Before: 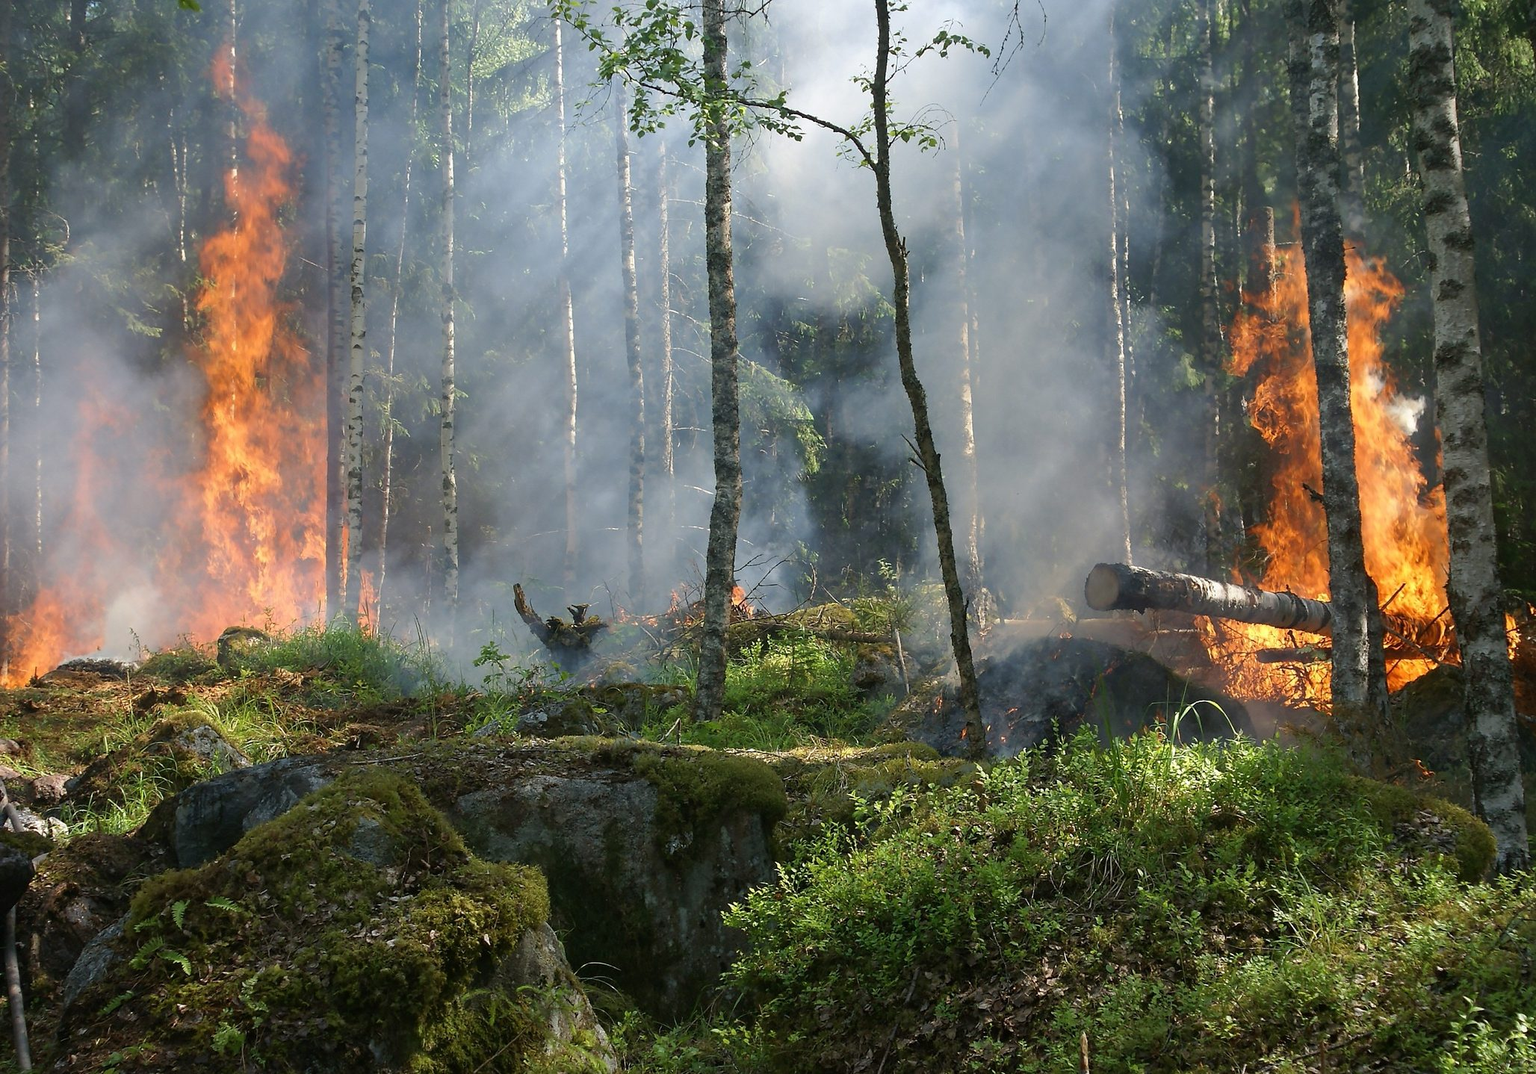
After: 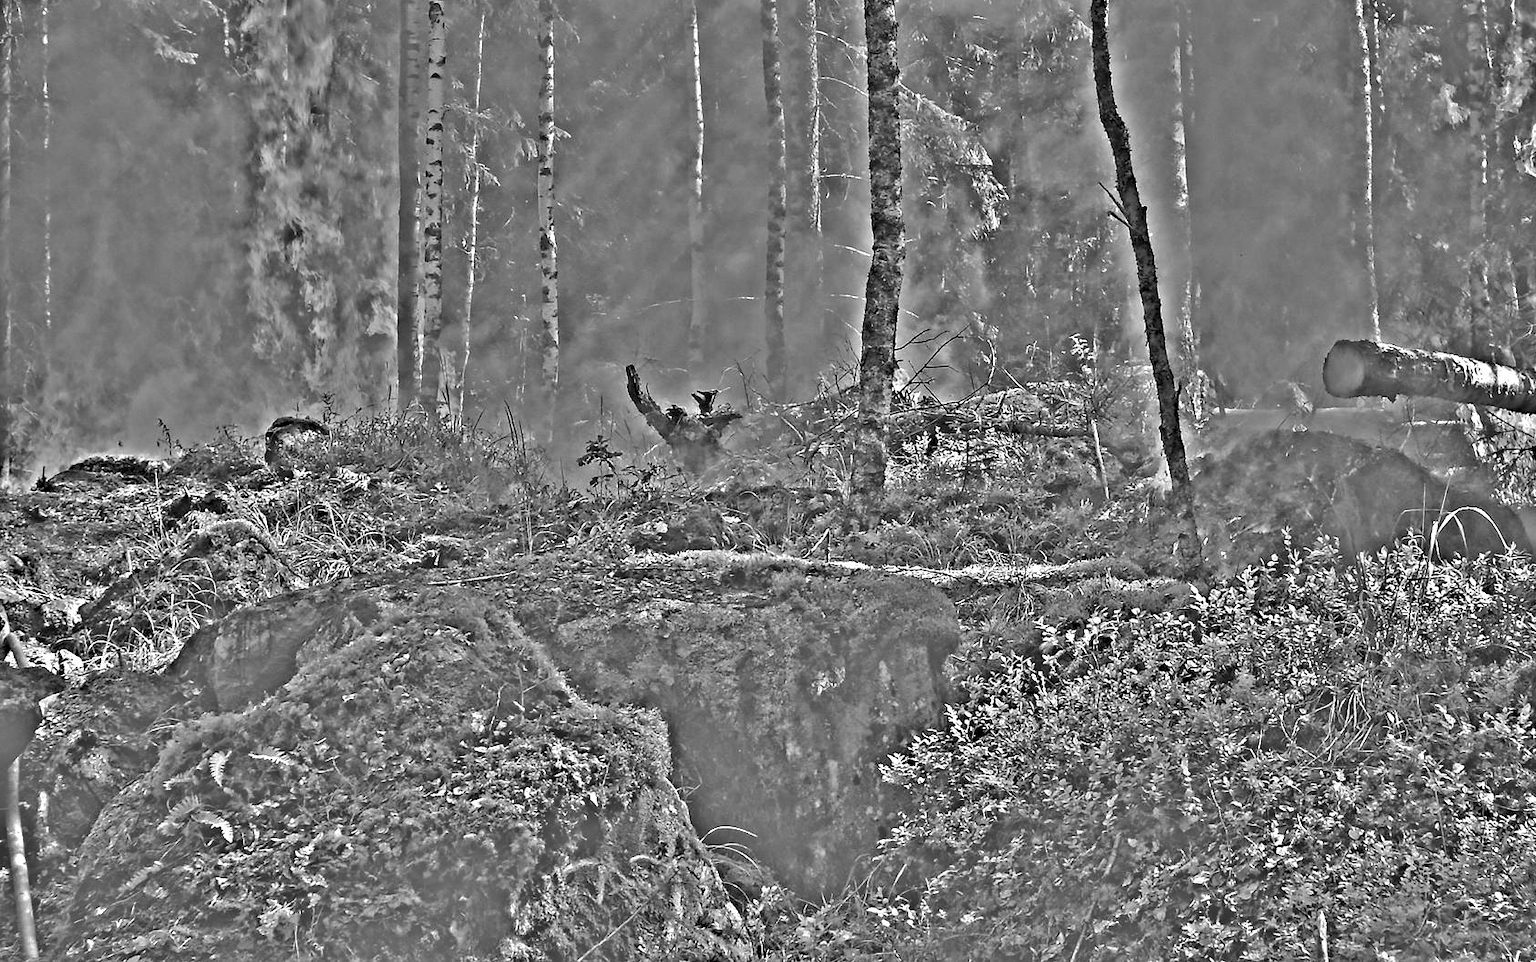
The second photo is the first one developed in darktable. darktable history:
crop: top 26.531%, right 17.959%
shadows and highlights: shadows 30
highpass: sharpness 49.79%, contrast boost 49.79%
